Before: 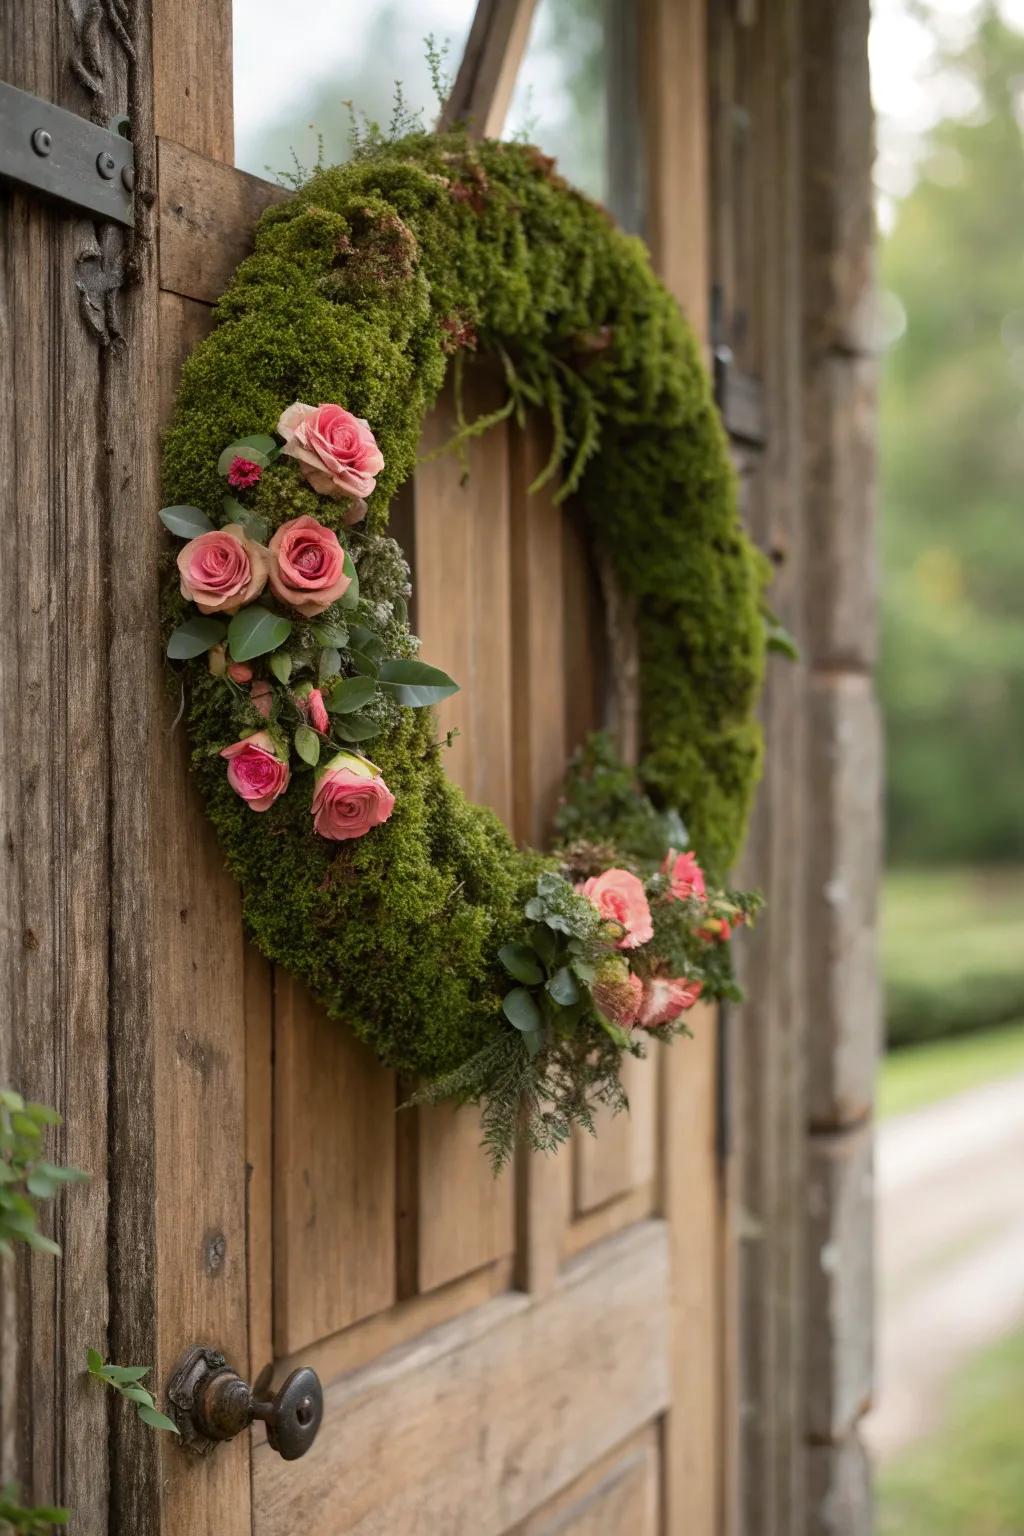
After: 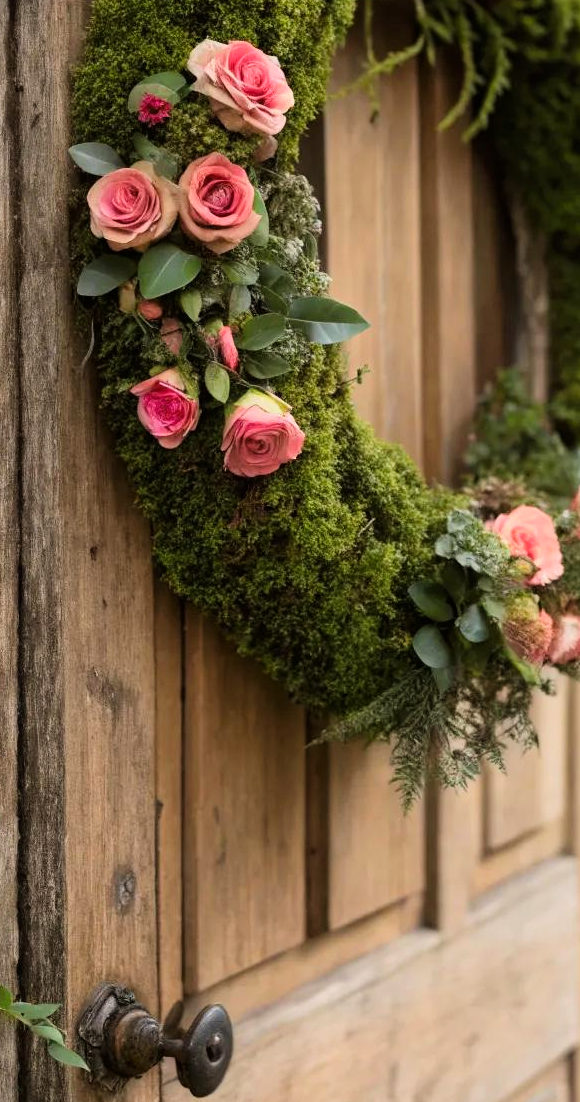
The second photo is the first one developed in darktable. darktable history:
crop: left 8.831%, top 23.666%, right 34.5%, bottom 4.552%
tone curve: curves: ch0 [(0, 0) (0.004, 0.001) (0.133, 0.112) (0.325, 0.362) (0.832, 0.893) (1, 1)], color space Lab, linked channels, preserve colors none
